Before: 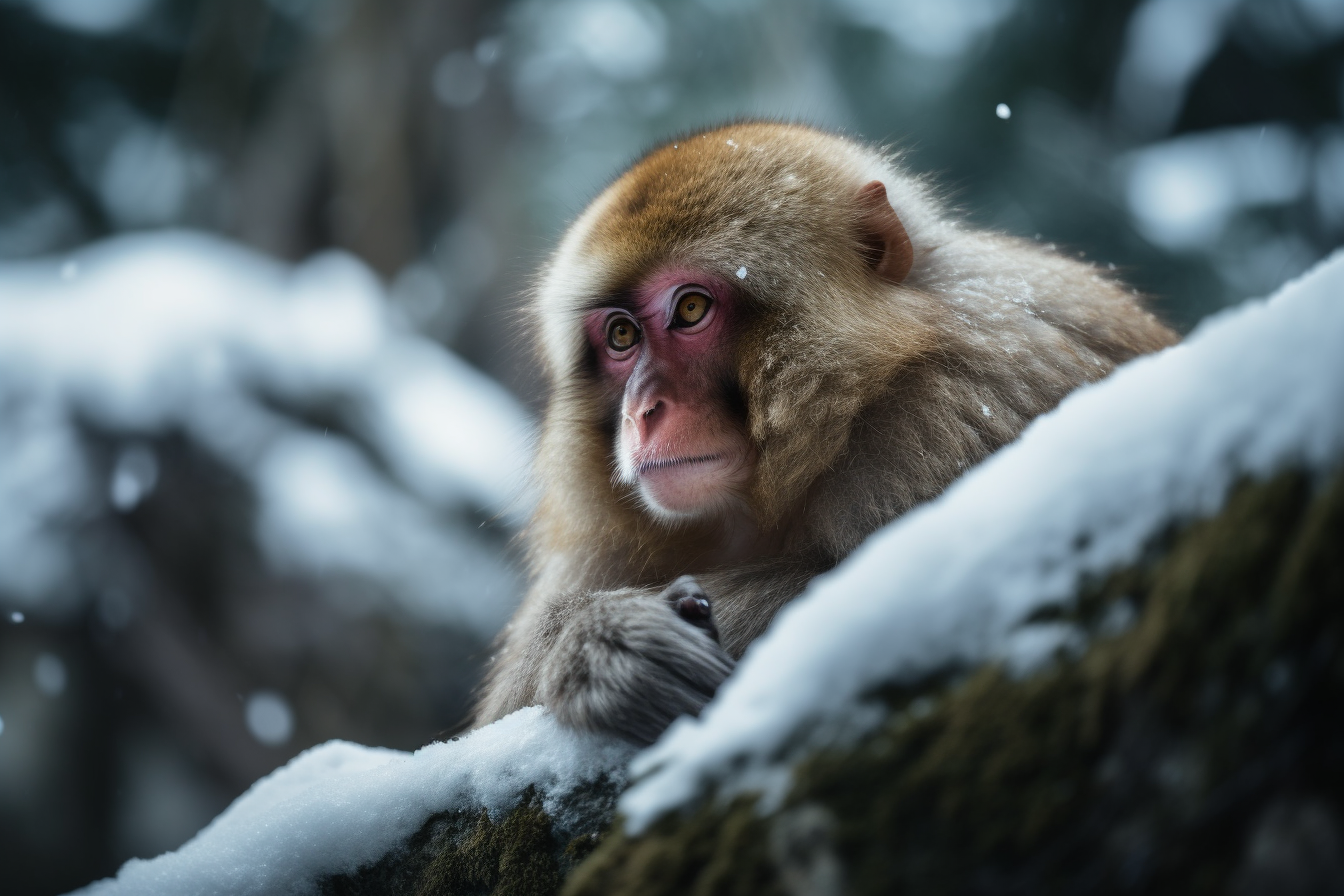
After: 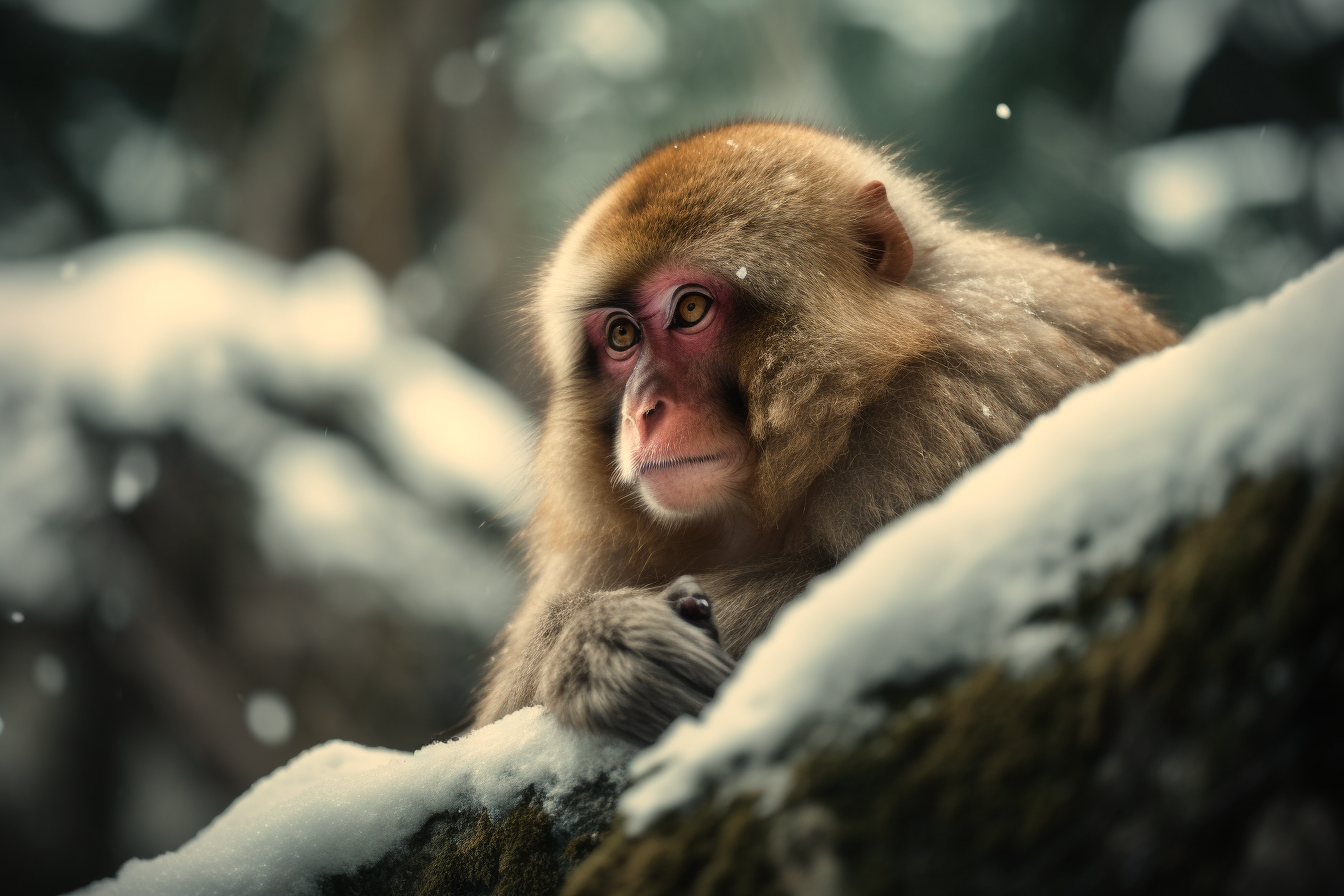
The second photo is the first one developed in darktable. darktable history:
white balance: red 1.138, green 0.996, blue 0.812
vignetting: unbound false
